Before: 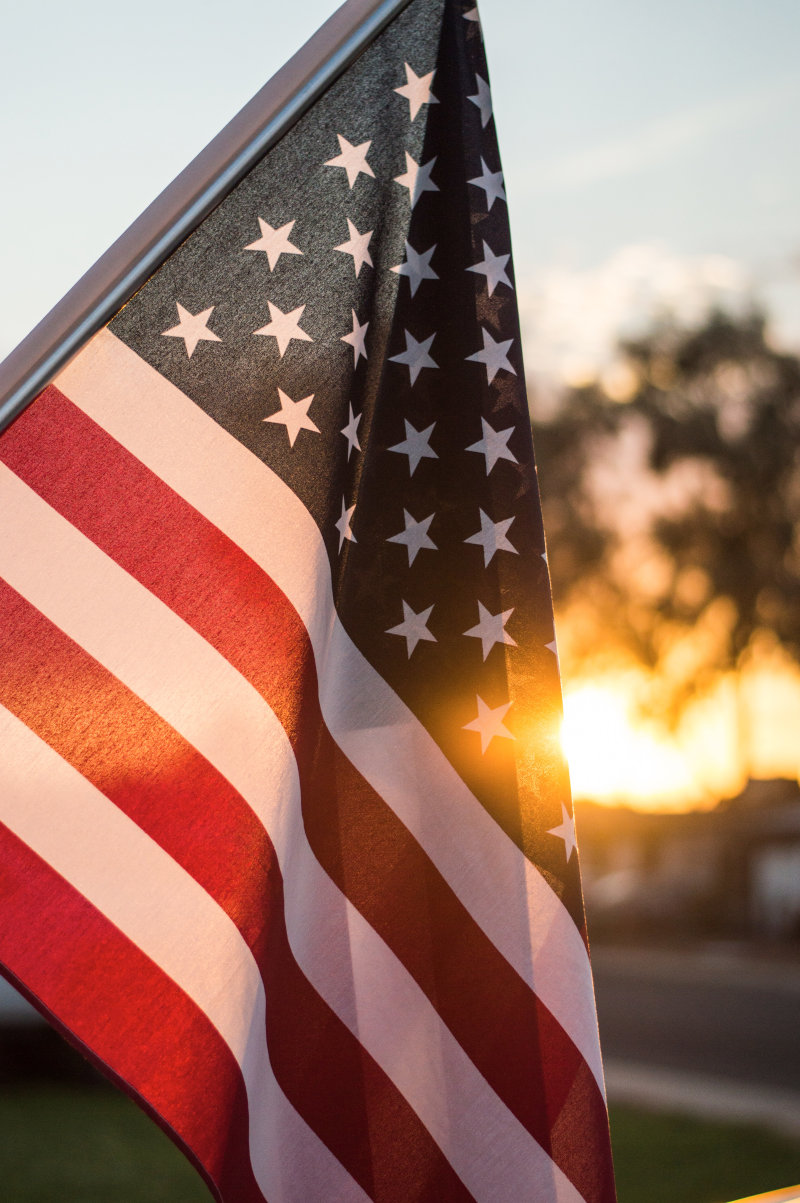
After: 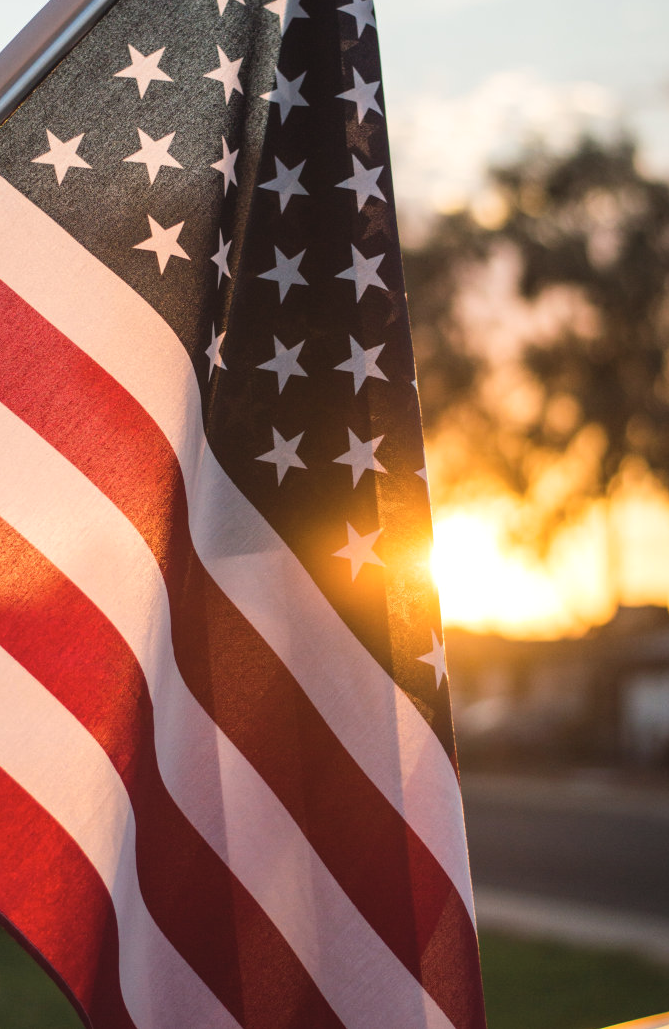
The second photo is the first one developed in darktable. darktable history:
exposure: black level correction -0.005, exposure 0.056 EV, compensate highlight preservation false
crop: left 16.322%, top 14.413%
